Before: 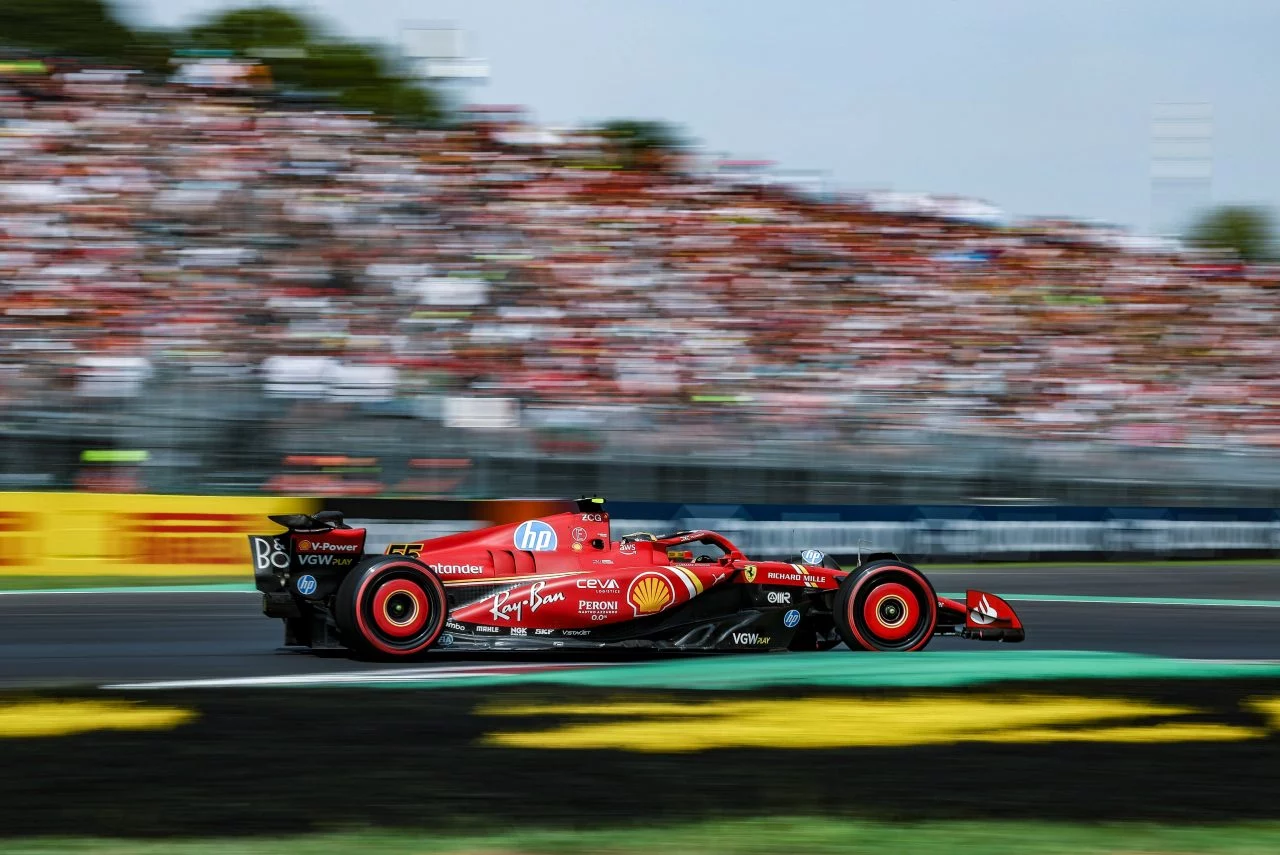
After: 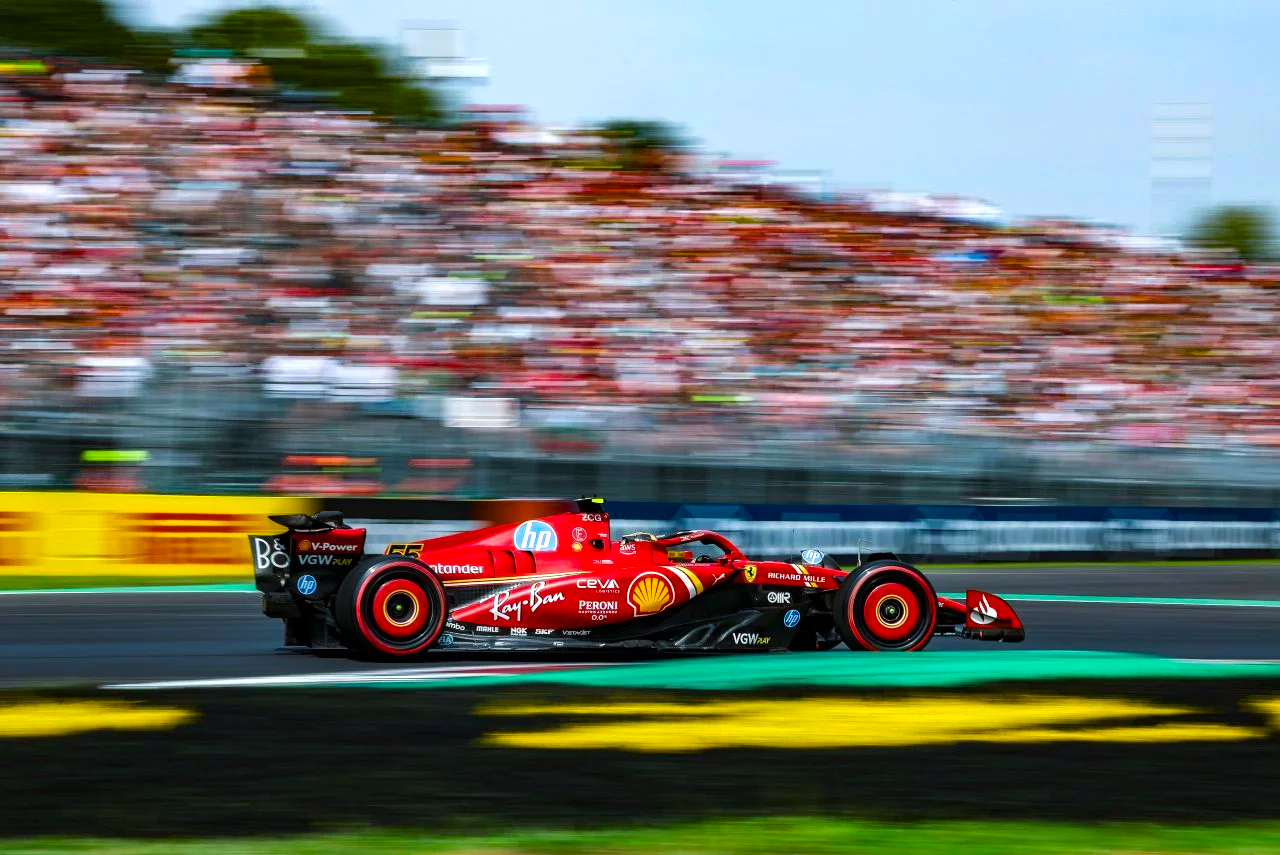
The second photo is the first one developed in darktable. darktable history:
color balance rgb: linear chroma grading › global chroma 19.463%, perceptual saturation grading › global saturation 31.171%, perceptual brilliance grading › highlights 9.584%, perceptual brilliance grading › mid-tones 5.659%
